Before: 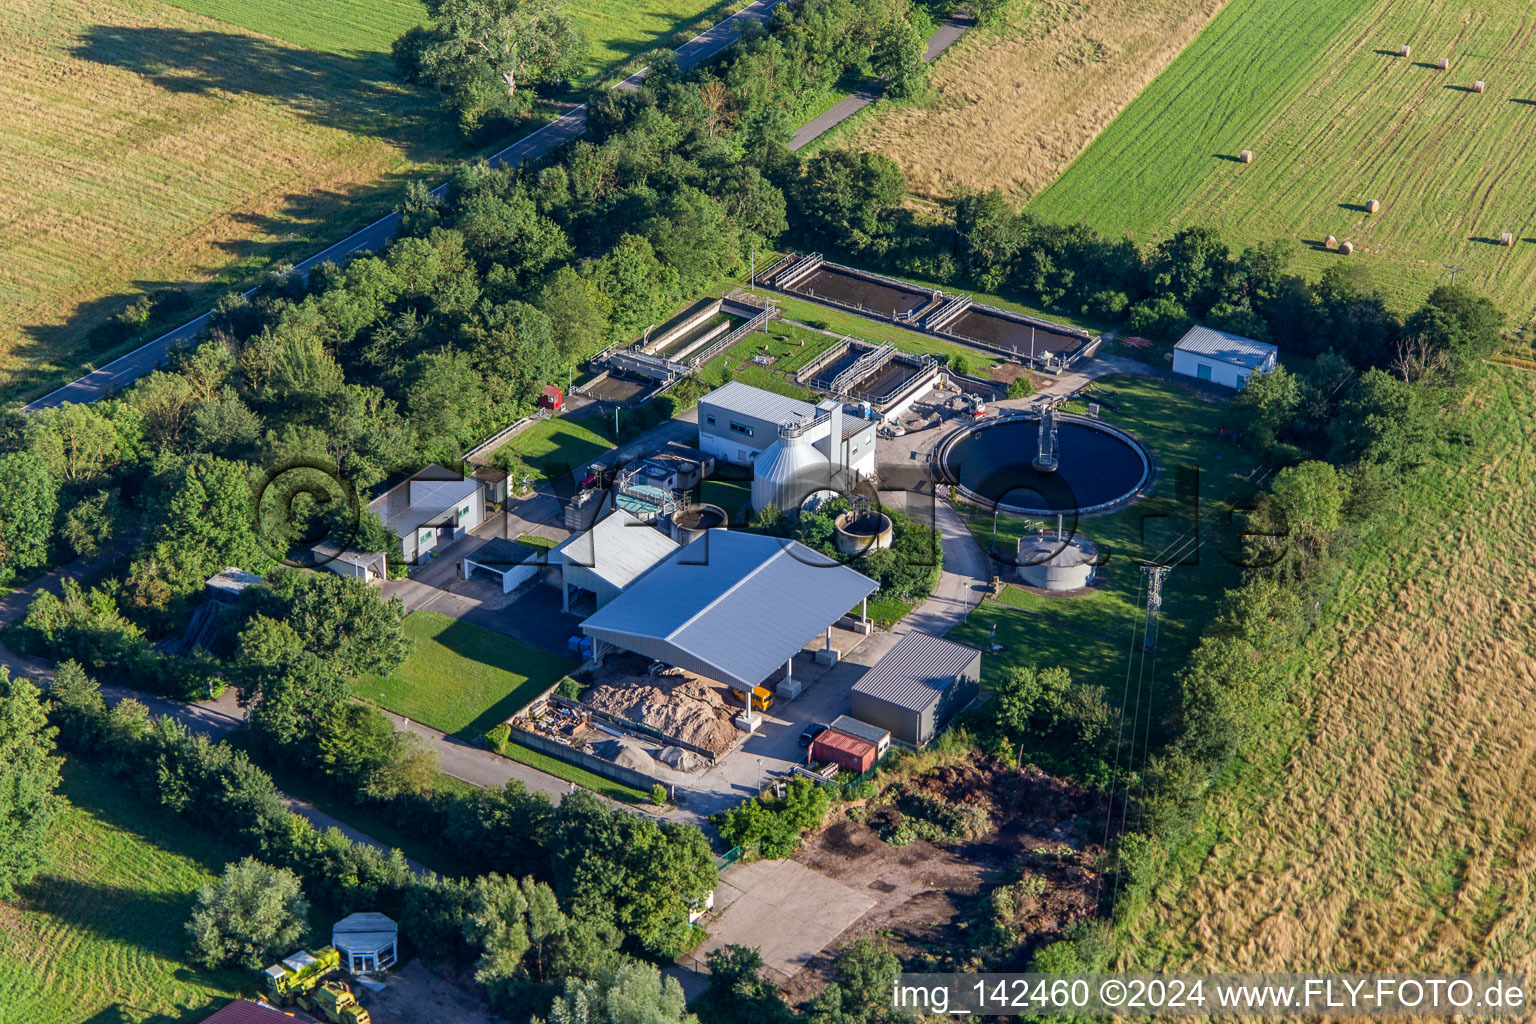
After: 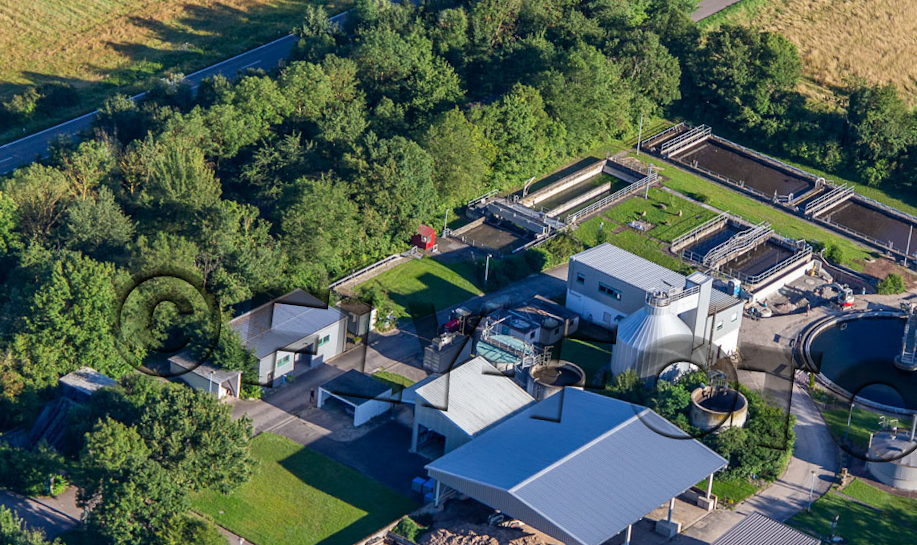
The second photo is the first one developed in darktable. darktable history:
crop and rotate: angle -6.91°, left 2.195%, top 6.905%, right 27.705%, bottom 30.593%
